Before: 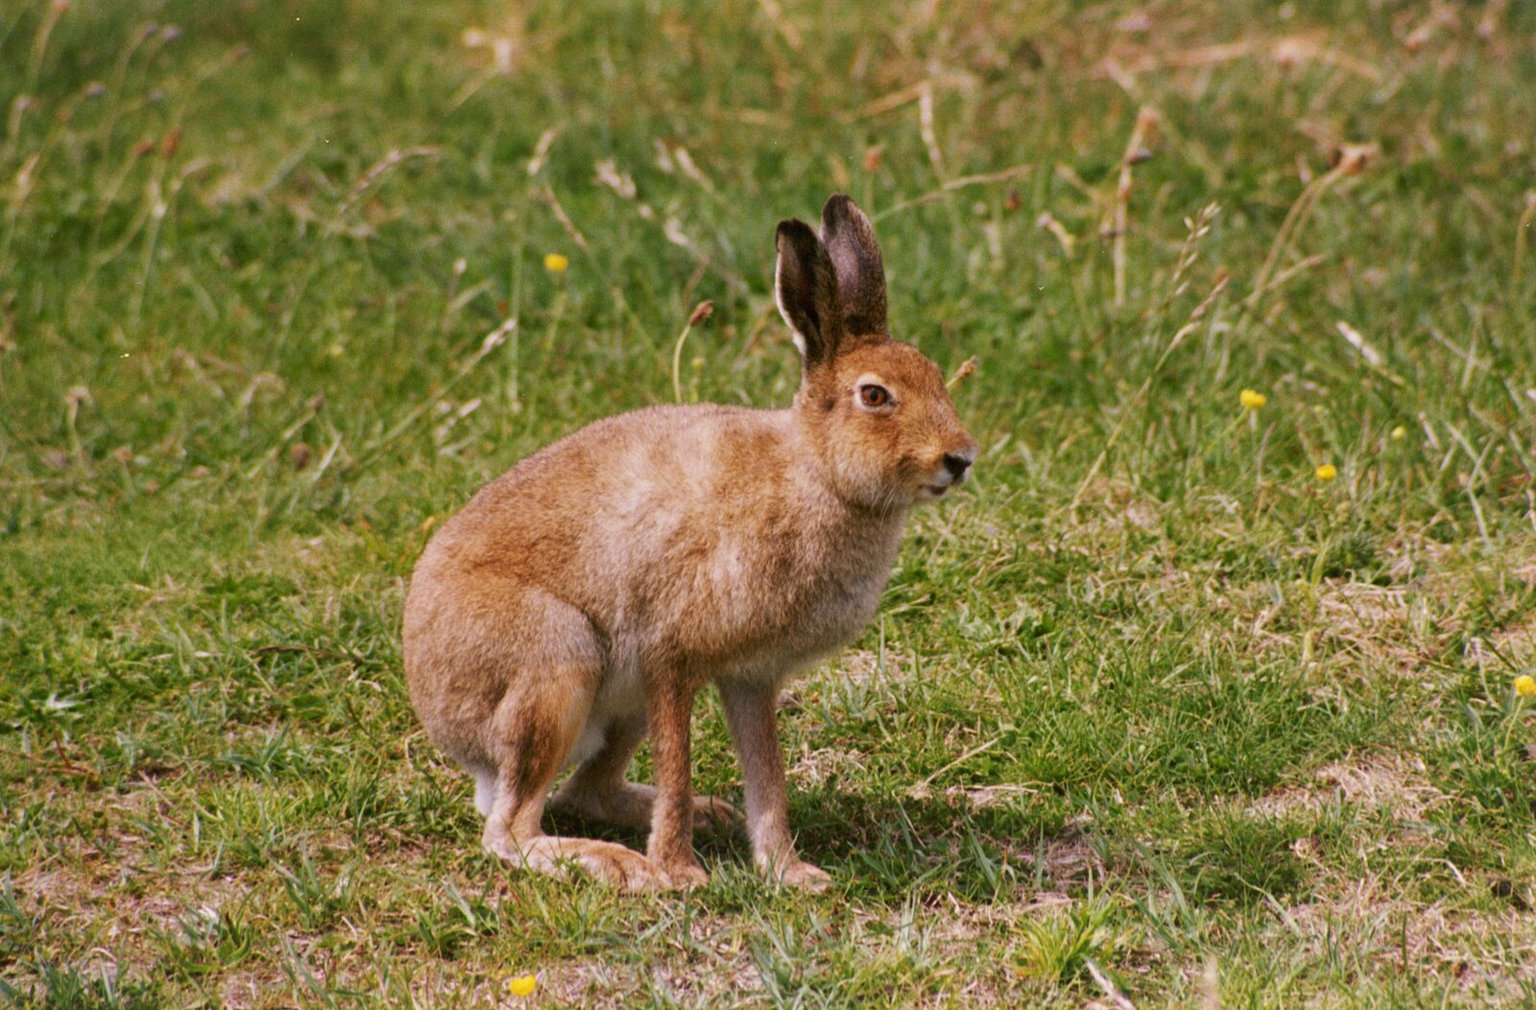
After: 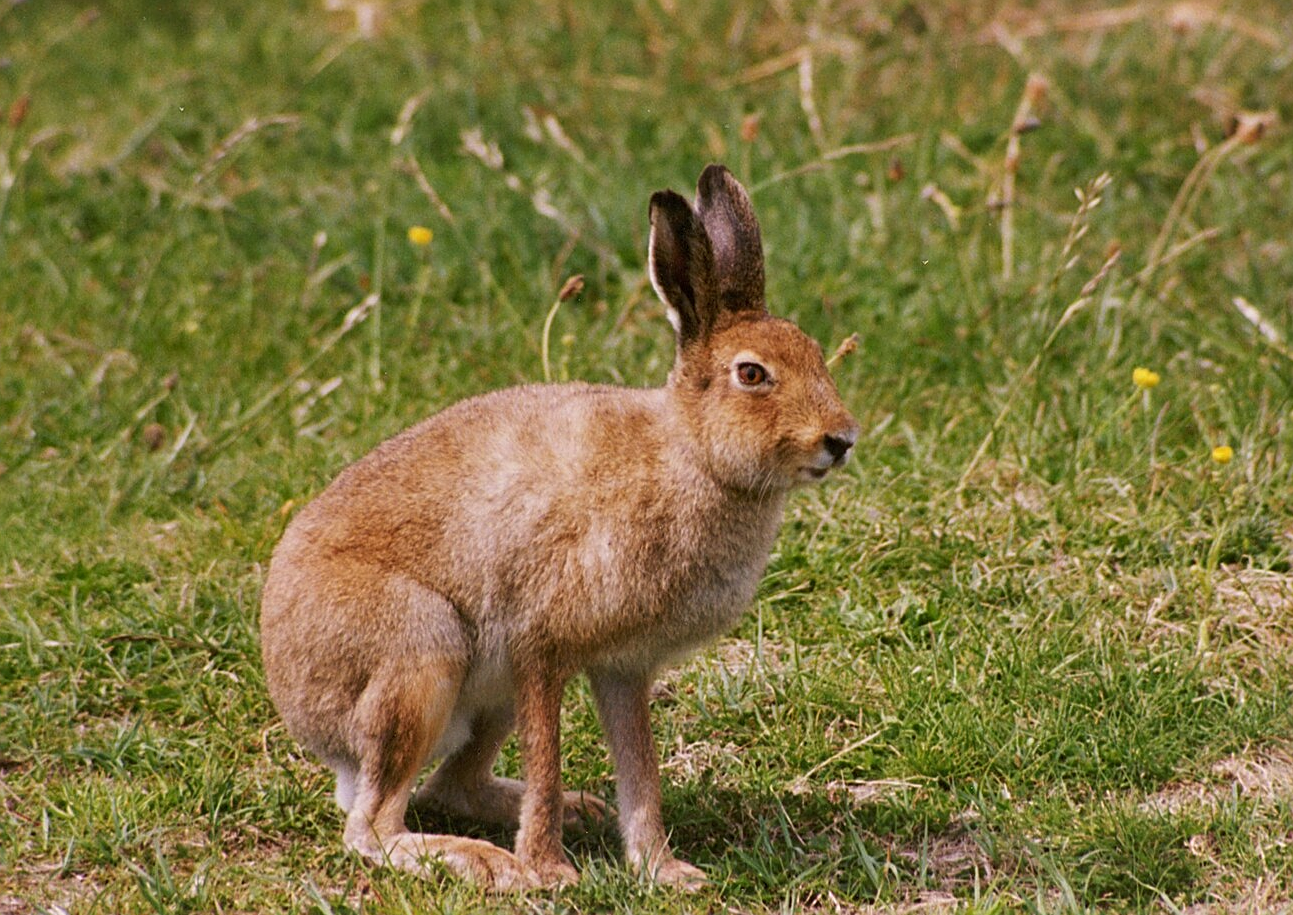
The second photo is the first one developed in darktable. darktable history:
crop: left 9.997%, top 3.664%, right 9.175%, bottom 9.314%
shadows and highlights: shadows 29.62, highlights -30.46, low approximation 0.01, soften with gaussian
sharpen: on, module defaults
